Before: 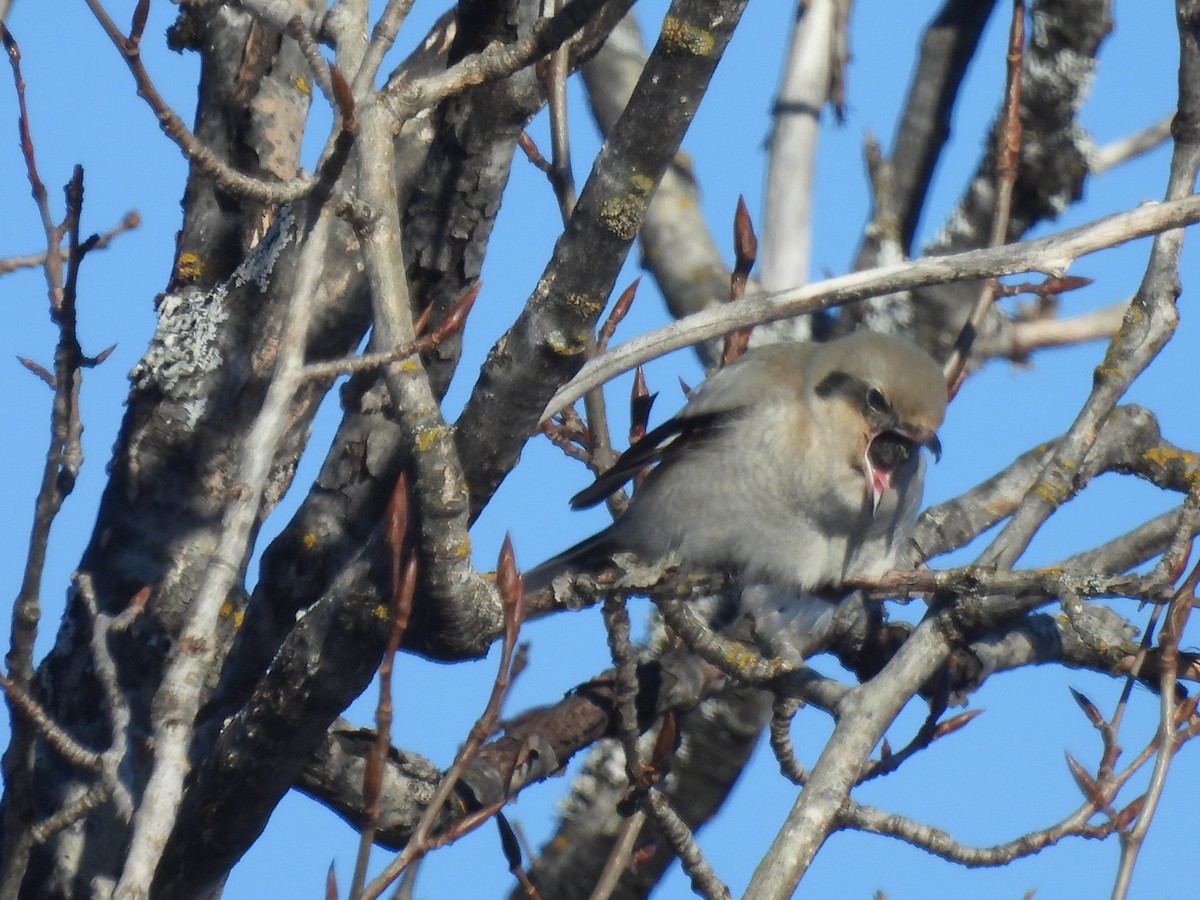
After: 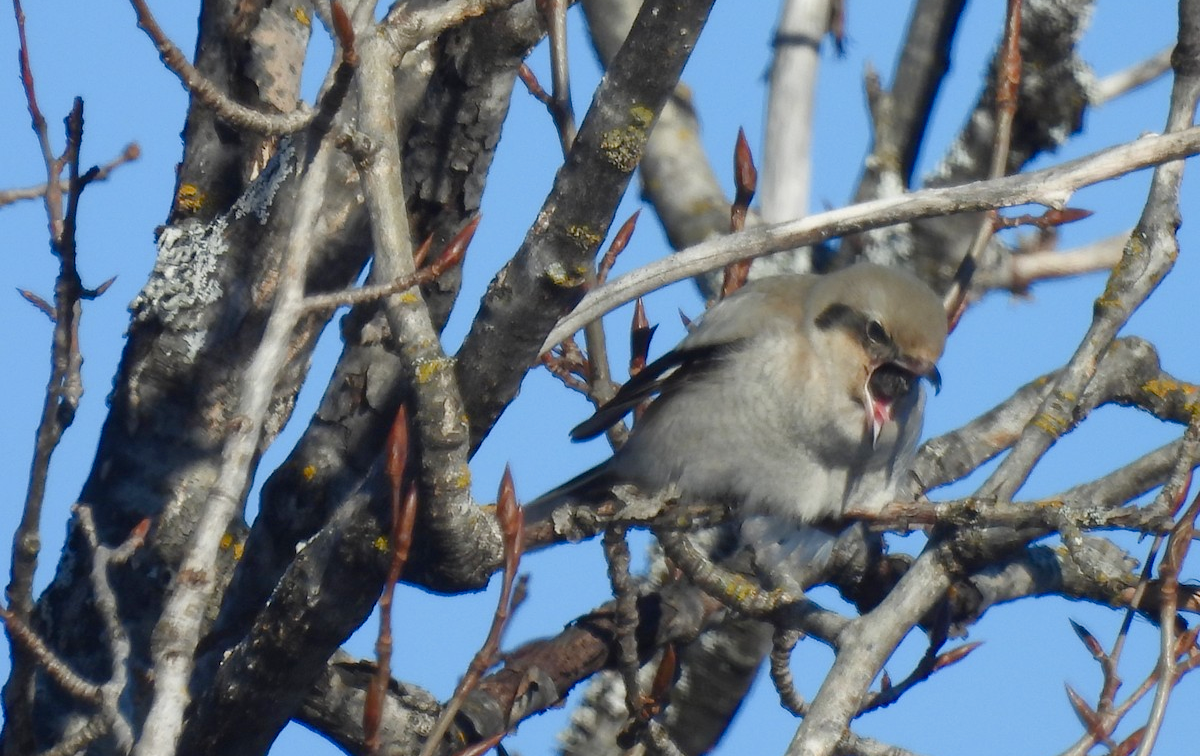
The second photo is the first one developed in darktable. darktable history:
color balance rgb: perceptual saturation grading › global saturation 20%, perceptual saturation grading › highlights -25%, perceptual saturation grading › shadows 50%, global vibrance -25%
crop: top 7.625%, bottom 8.027%
